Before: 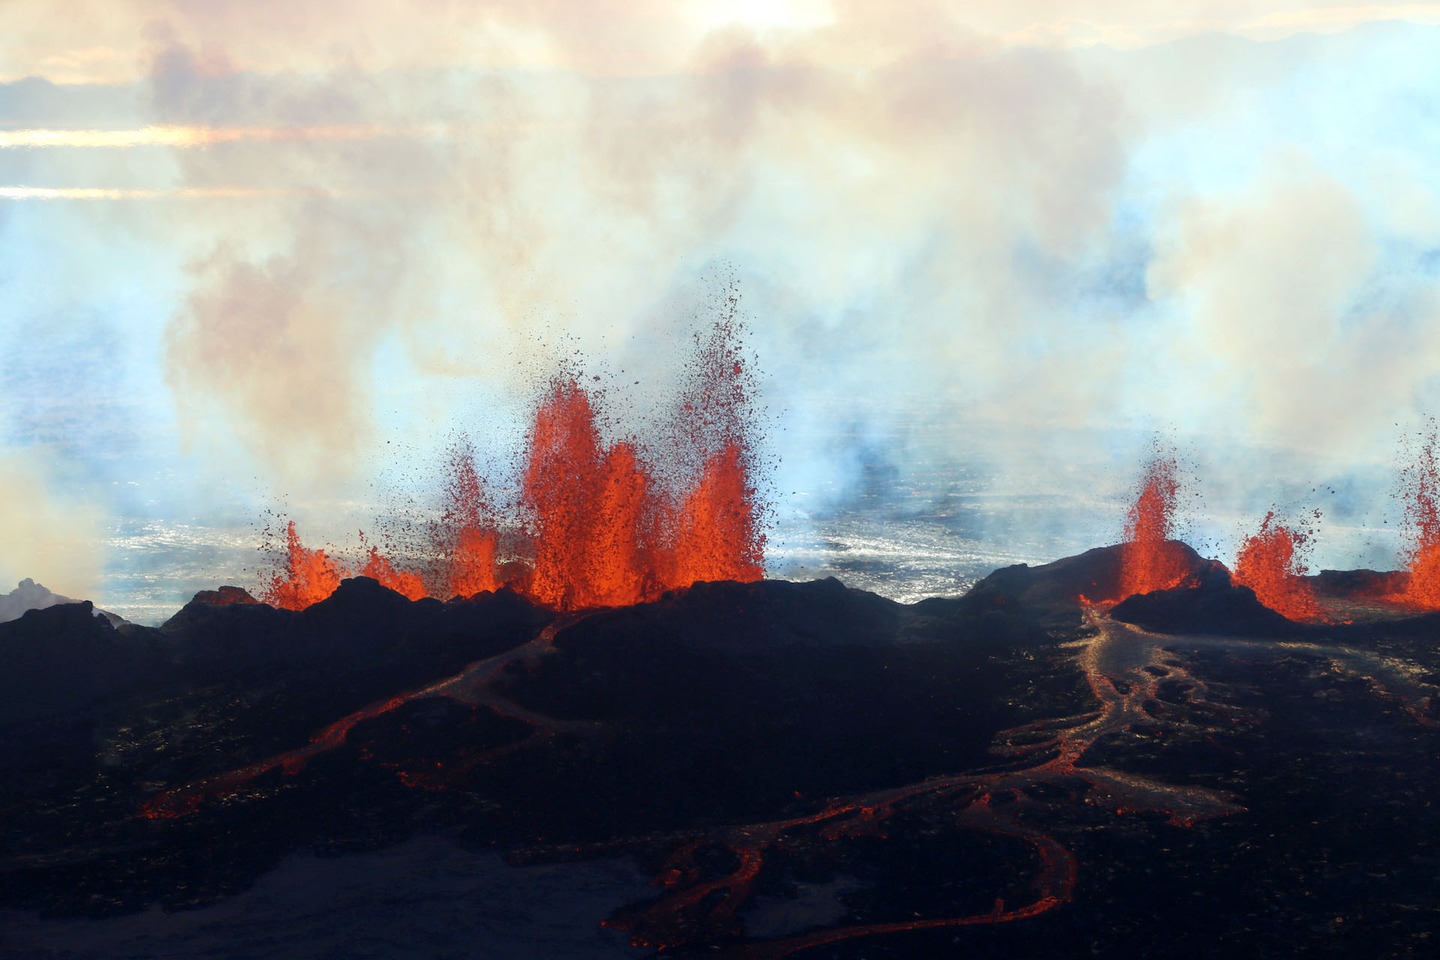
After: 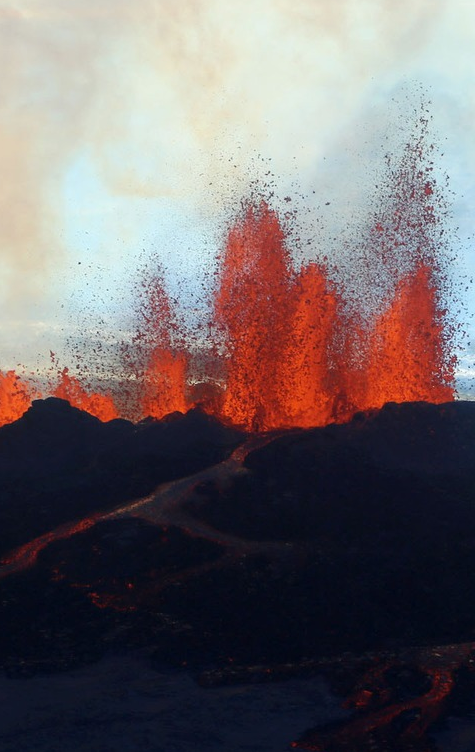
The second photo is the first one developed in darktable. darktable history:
crop and rotate: left 21.51%, top 18.672%, right 45.483%, bottom 2.967%
